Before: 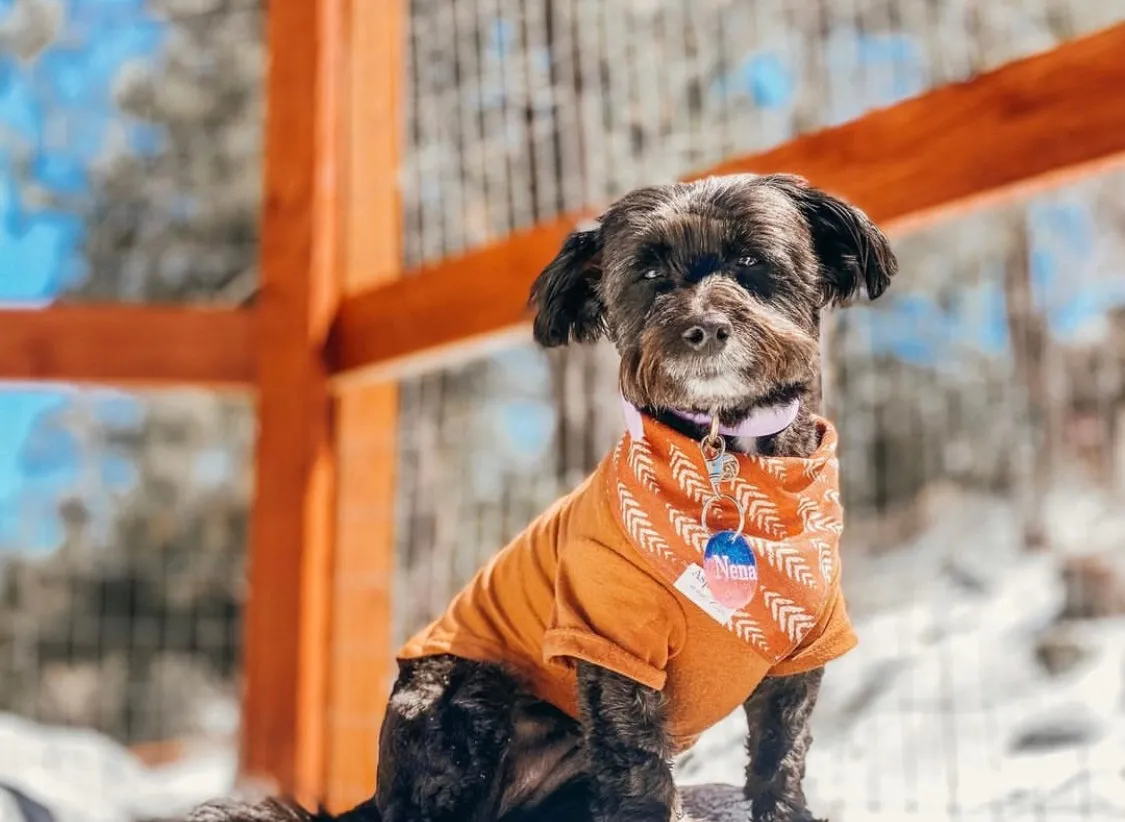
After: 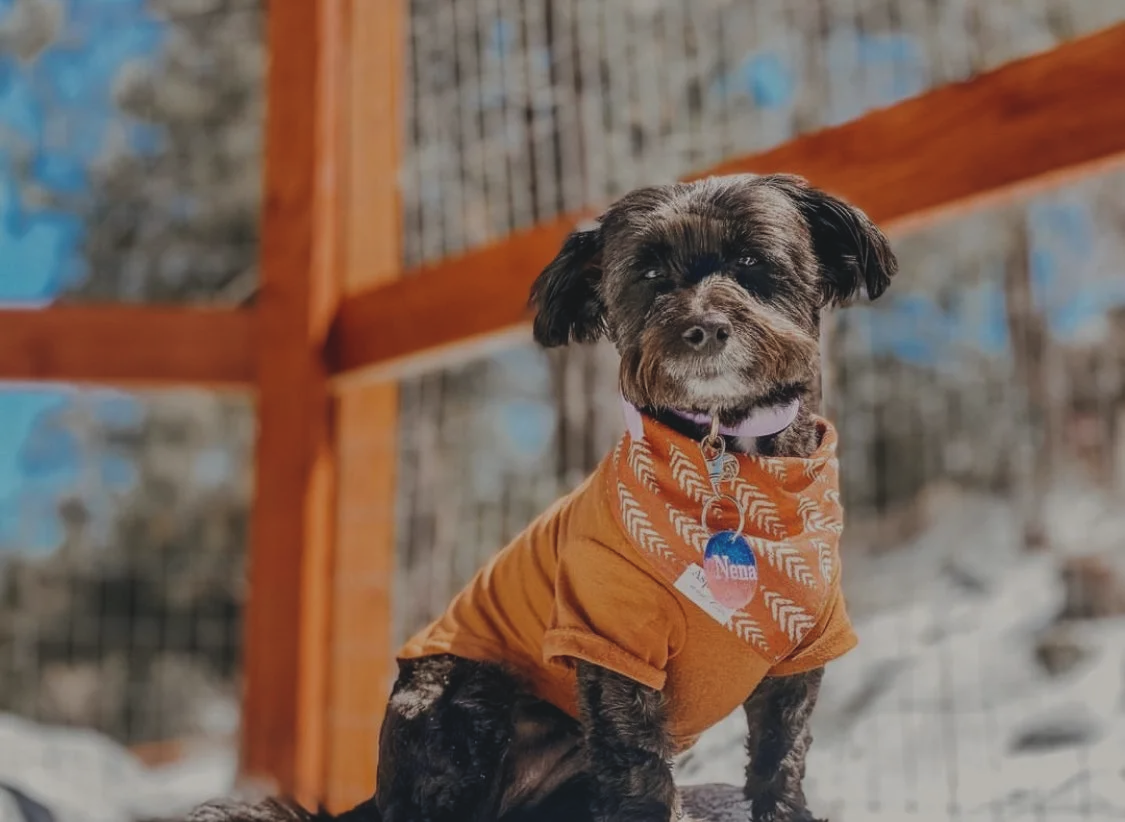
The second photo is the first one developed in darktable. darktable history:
exposure: black level correction -0.016, exposure -1.018 EV, compensate highlight preservation false
tone equalizer: on, module defaults
